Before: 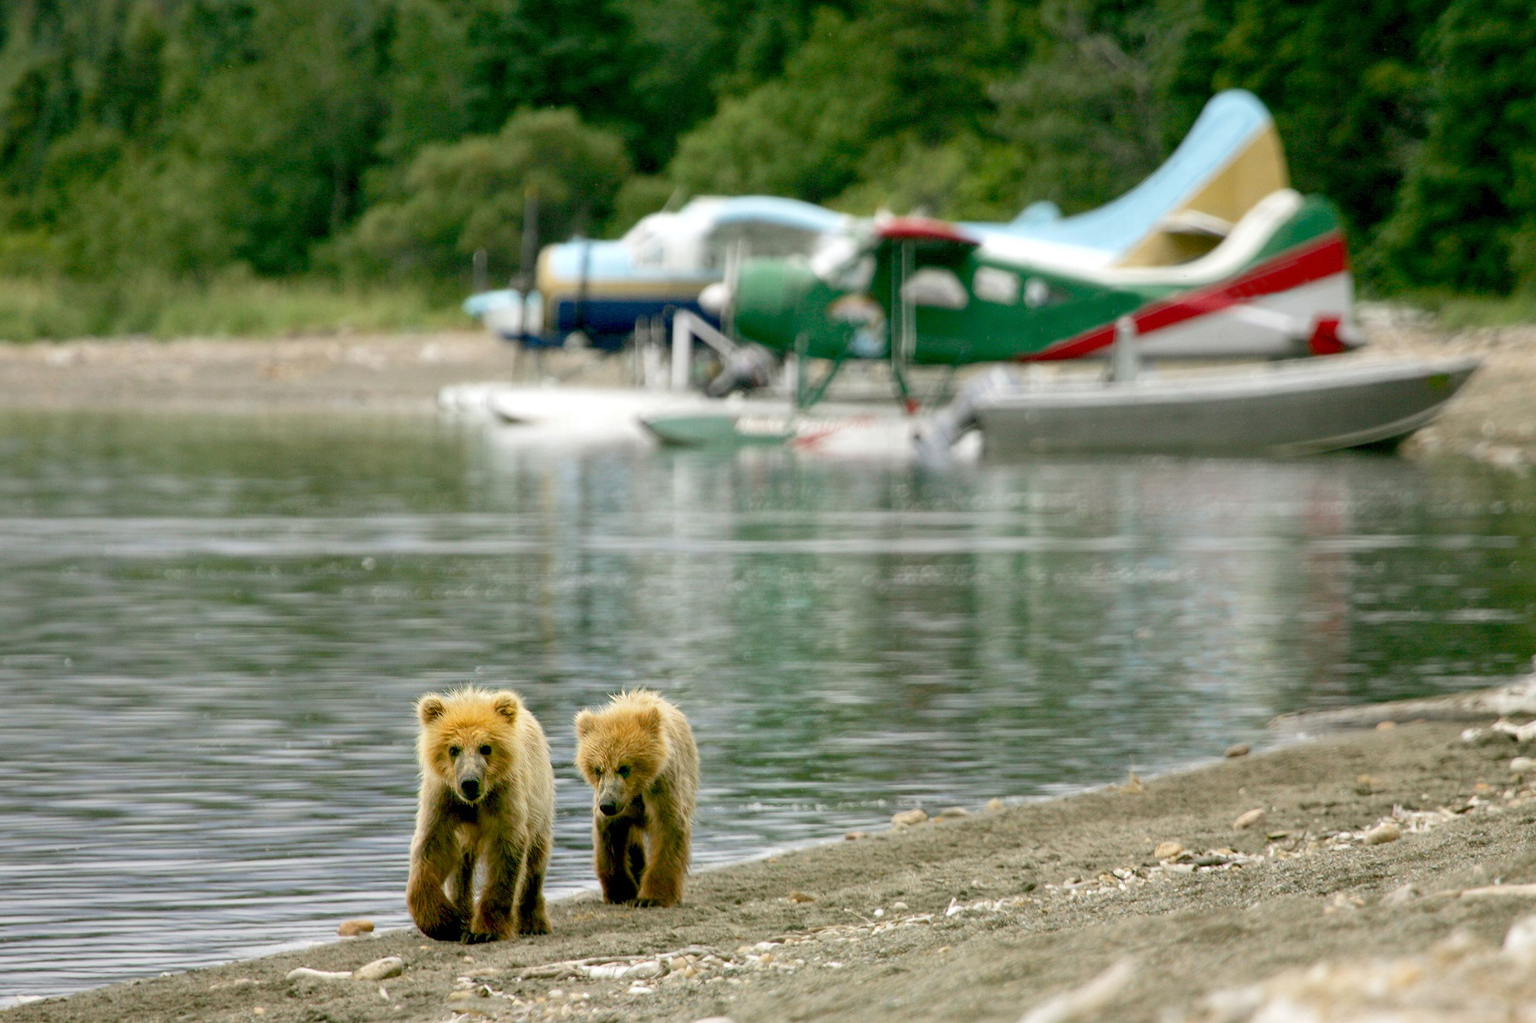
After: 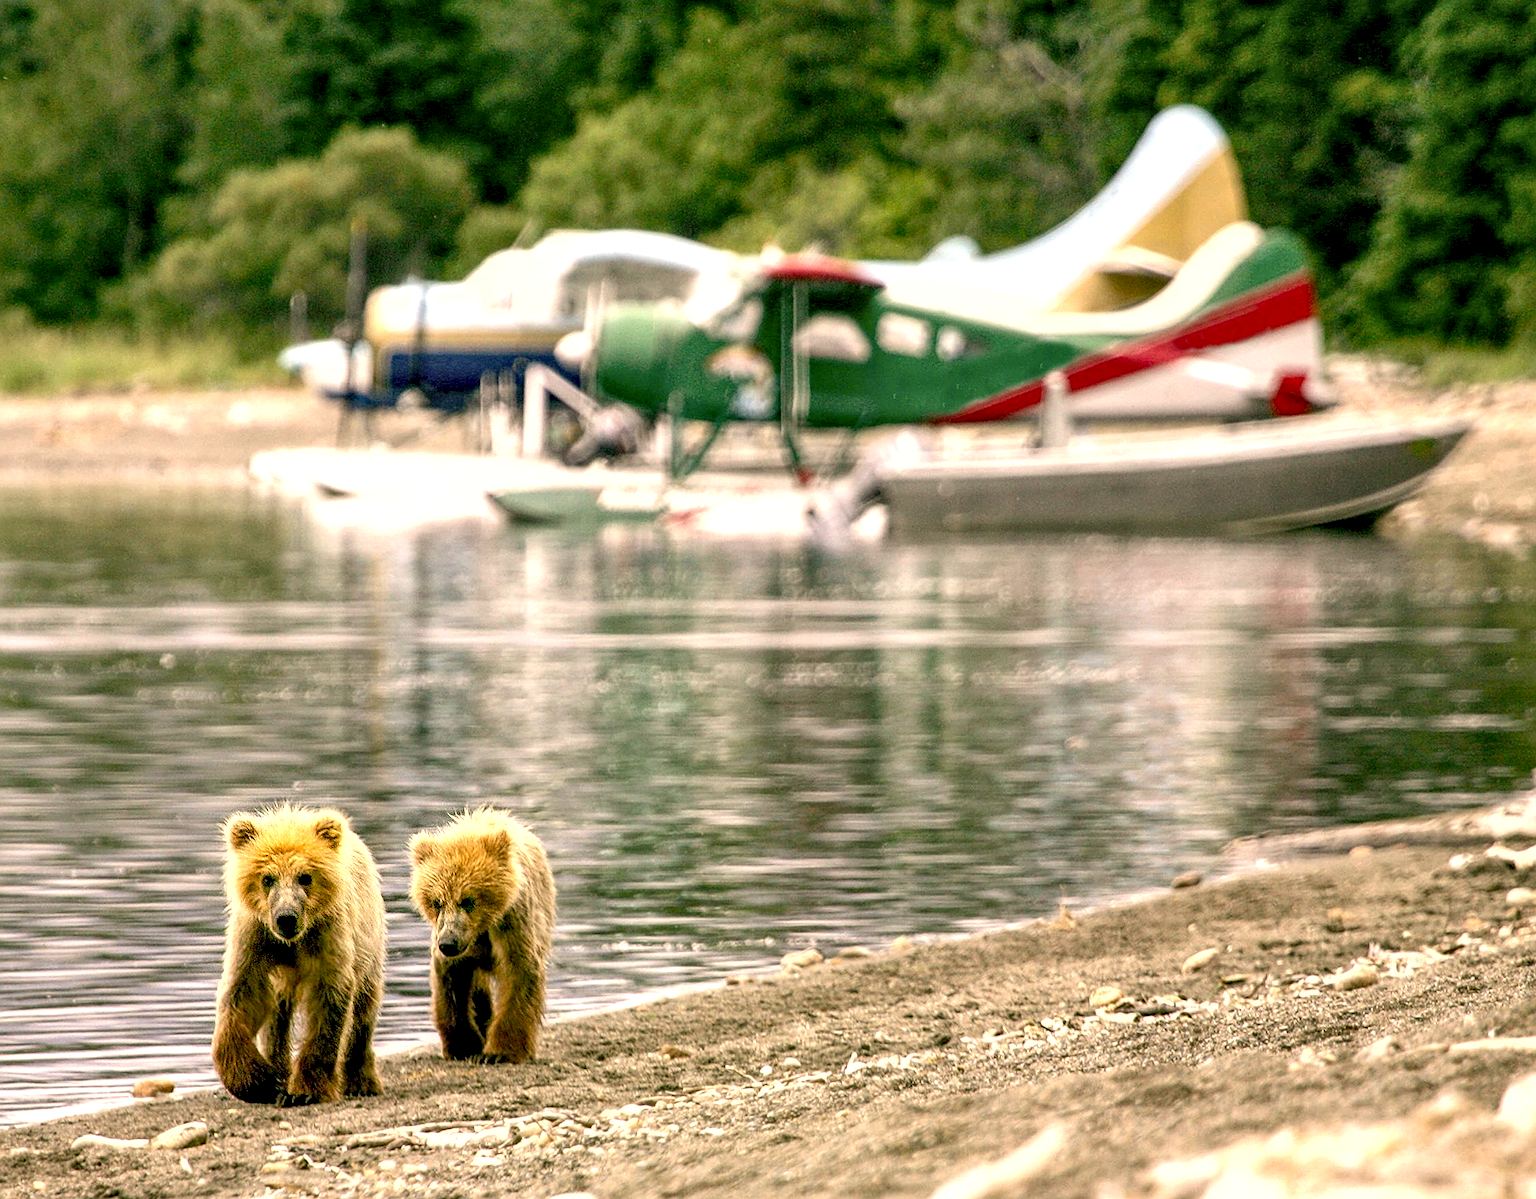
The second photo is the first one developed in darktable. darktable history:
shadows and highlights: radius 128.11, shadows 30.27, highlights -31.25, low approximation 0.01, soften with gaussian
sharpen: on, module defaults
exposure: exposure 0.606 EV, compensate exposure bias true, compensate highlight preservation false
color correction: highlights a* 11.72, highlights b* 11.88
crop and rotate: left 14.723%
local contrast: detail 150%
contrast brightness saturation: saturation -0.057
